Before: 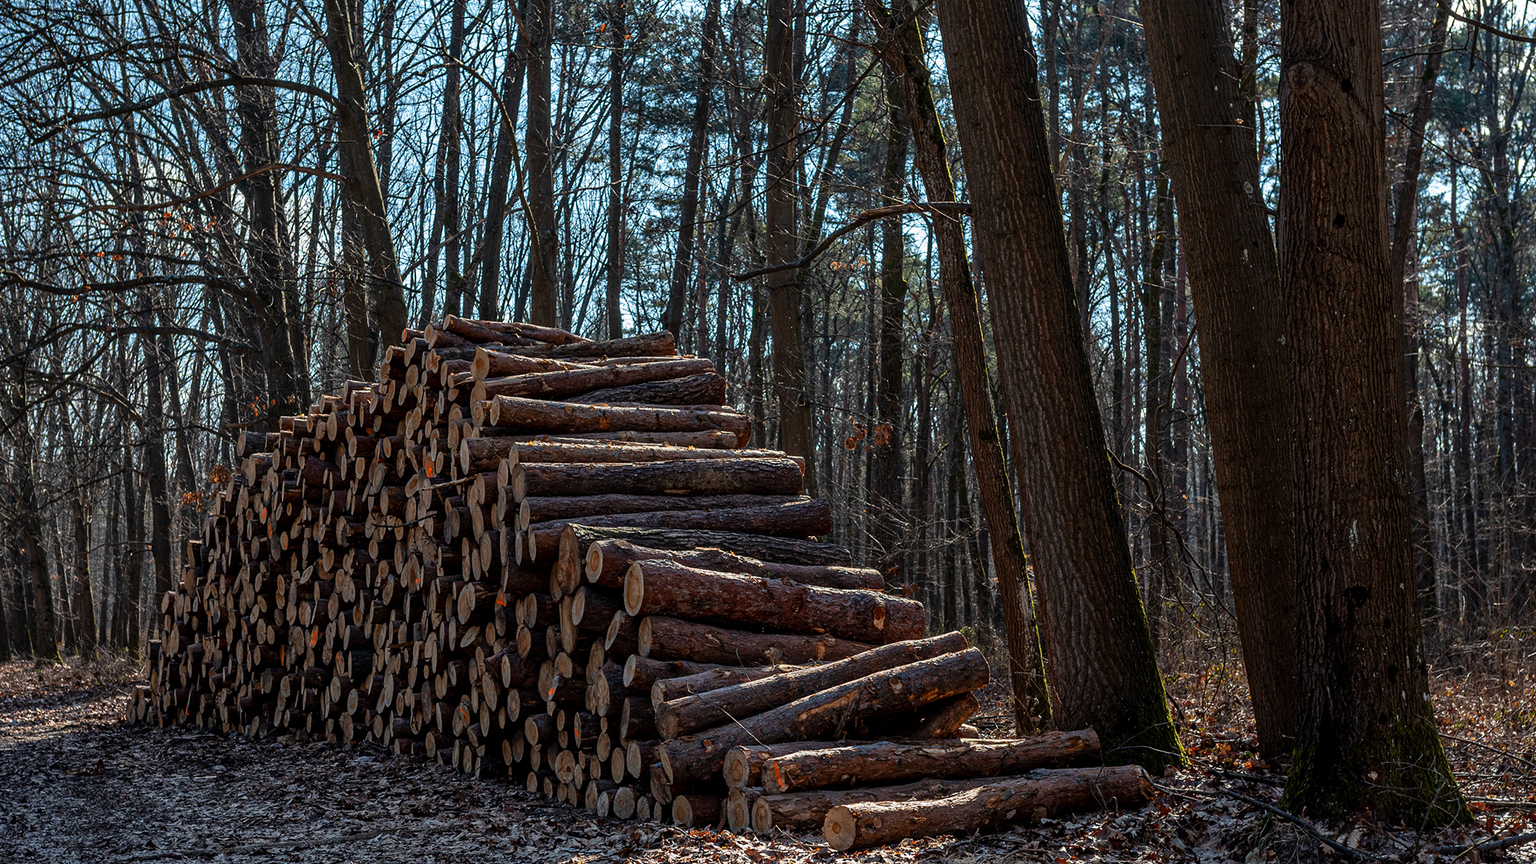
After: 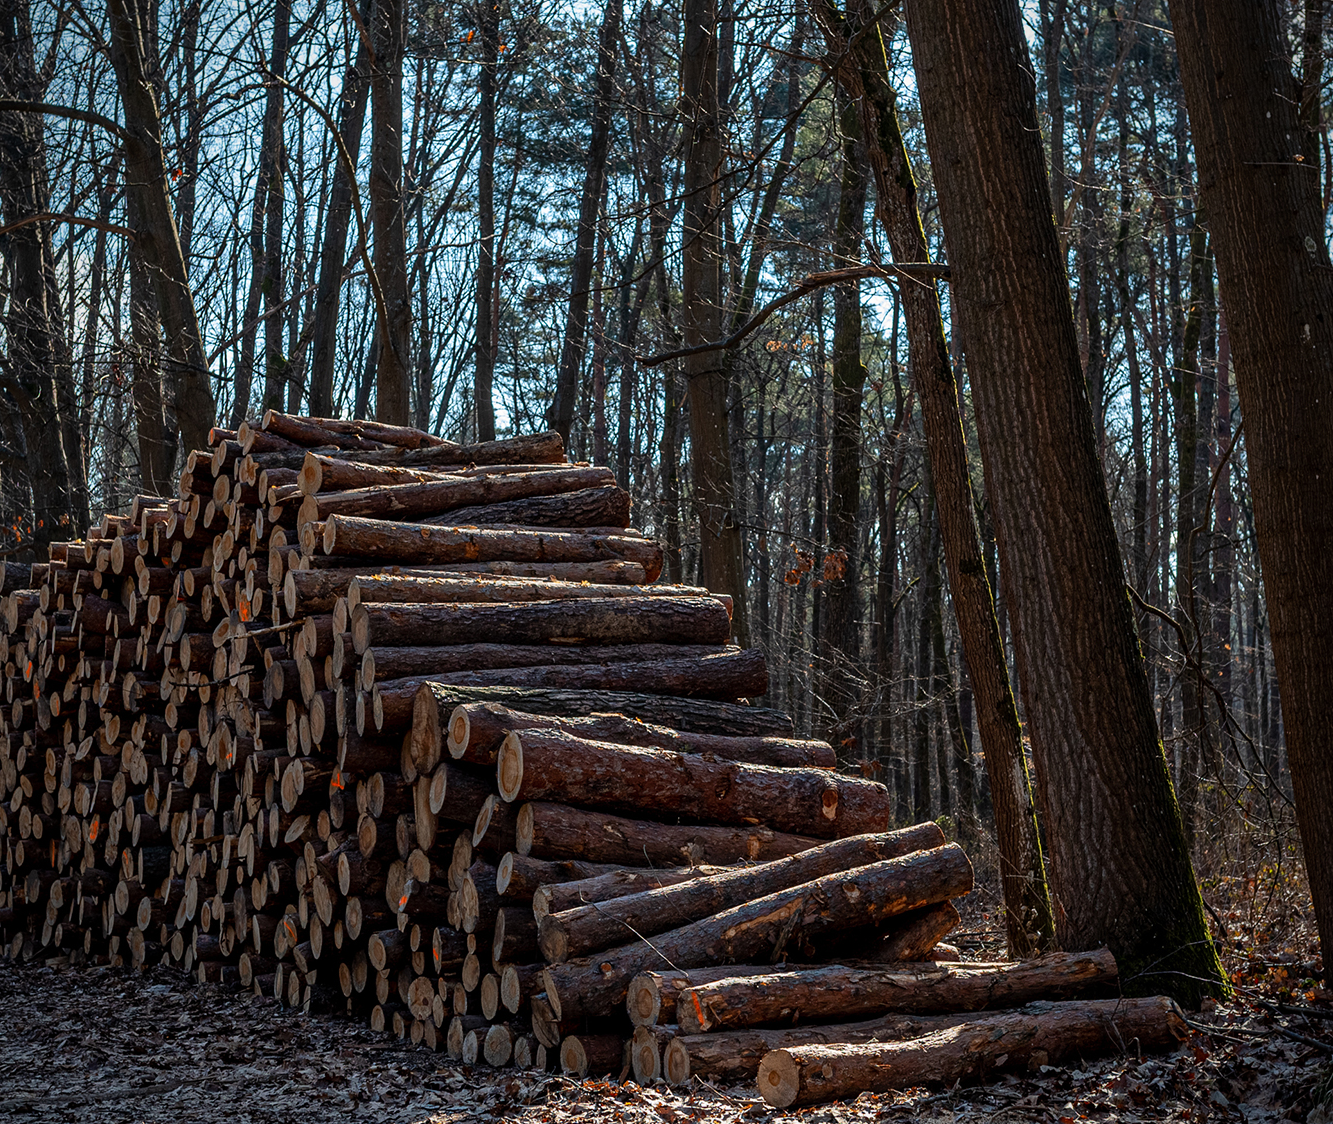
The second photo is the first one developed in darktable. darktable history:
crop and rotate: left 15.754%, right 17.579%
vignetting: saturation 0, unbound false
